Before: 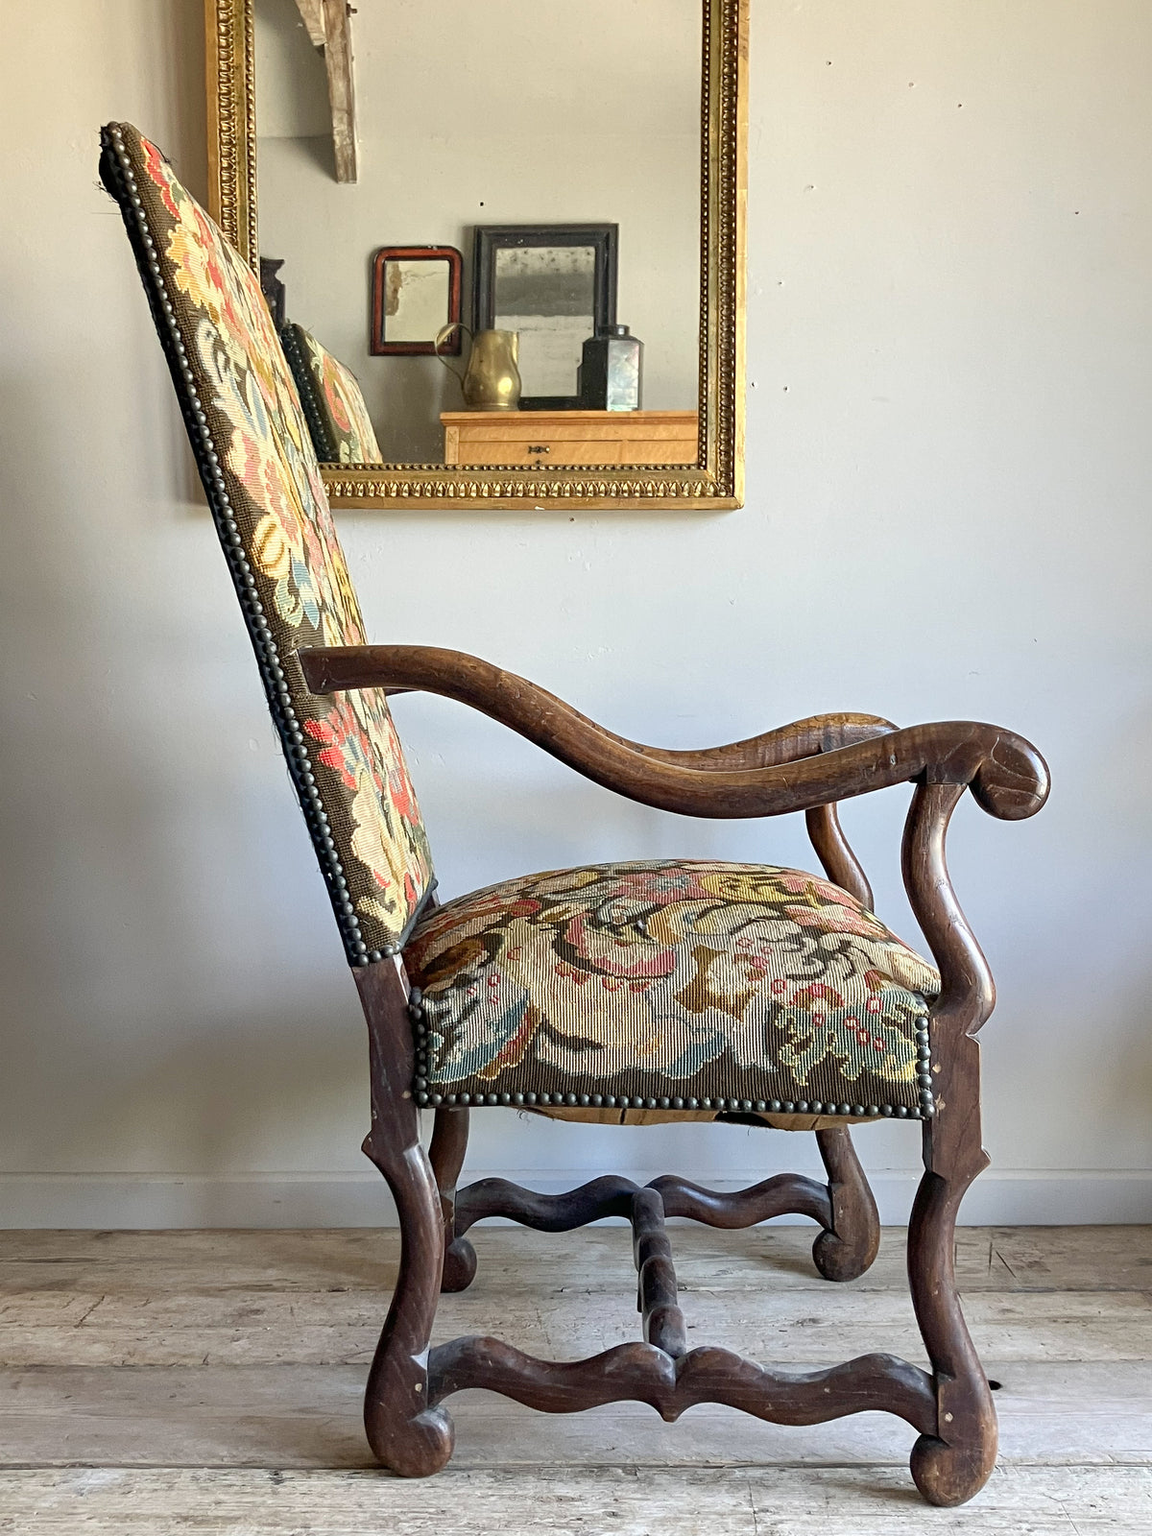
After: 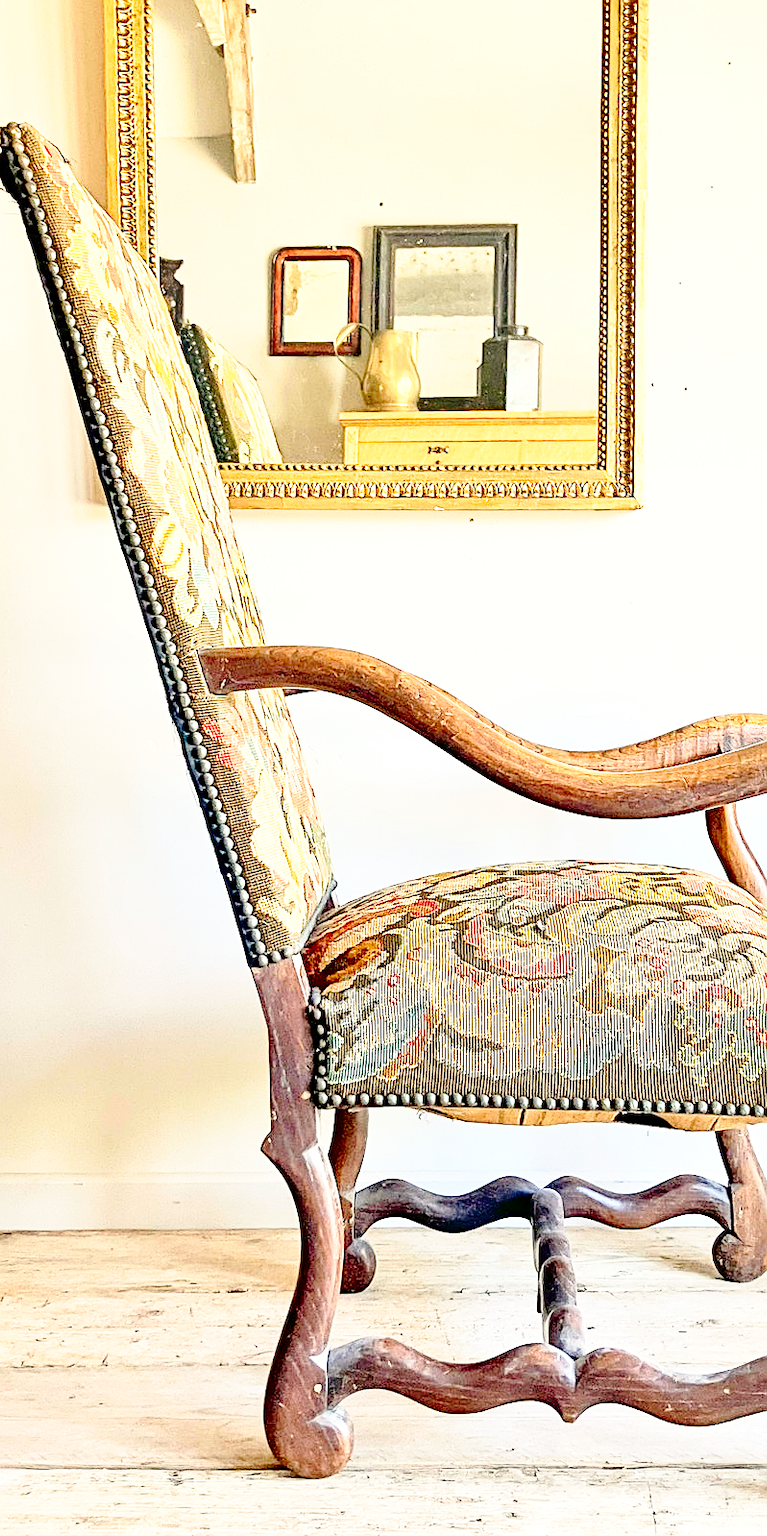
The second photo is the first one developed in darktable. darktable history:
crop and rotate: left 8.786%, right 24.548%
contrast brightness saturation: contrast 0.32, brightness -0.08, saturation 0.17
exposure: black level correction 0.001, exposure 0.5 EV, compensate exposure bias true, compensate highlight preservation false
tone equalizer: -8 EV 2 EV, -7 EV 2 EV, -6 EV 2 EV, -5 EV 2 EV, -4 EV 2 EV, -3 EV 1.5 EV, -2 EV 1 EV, -1 EV 0.5 EV
white balance: red 1.045, blue 0.932
base curve: curves: ch0 [(0, 0) (0.028, 0.03) (0.121, 0.232) (0.46, 0.748) (0.859, 0.968) (1, 1)], preserve colors none
sharpen: on, module defaults
